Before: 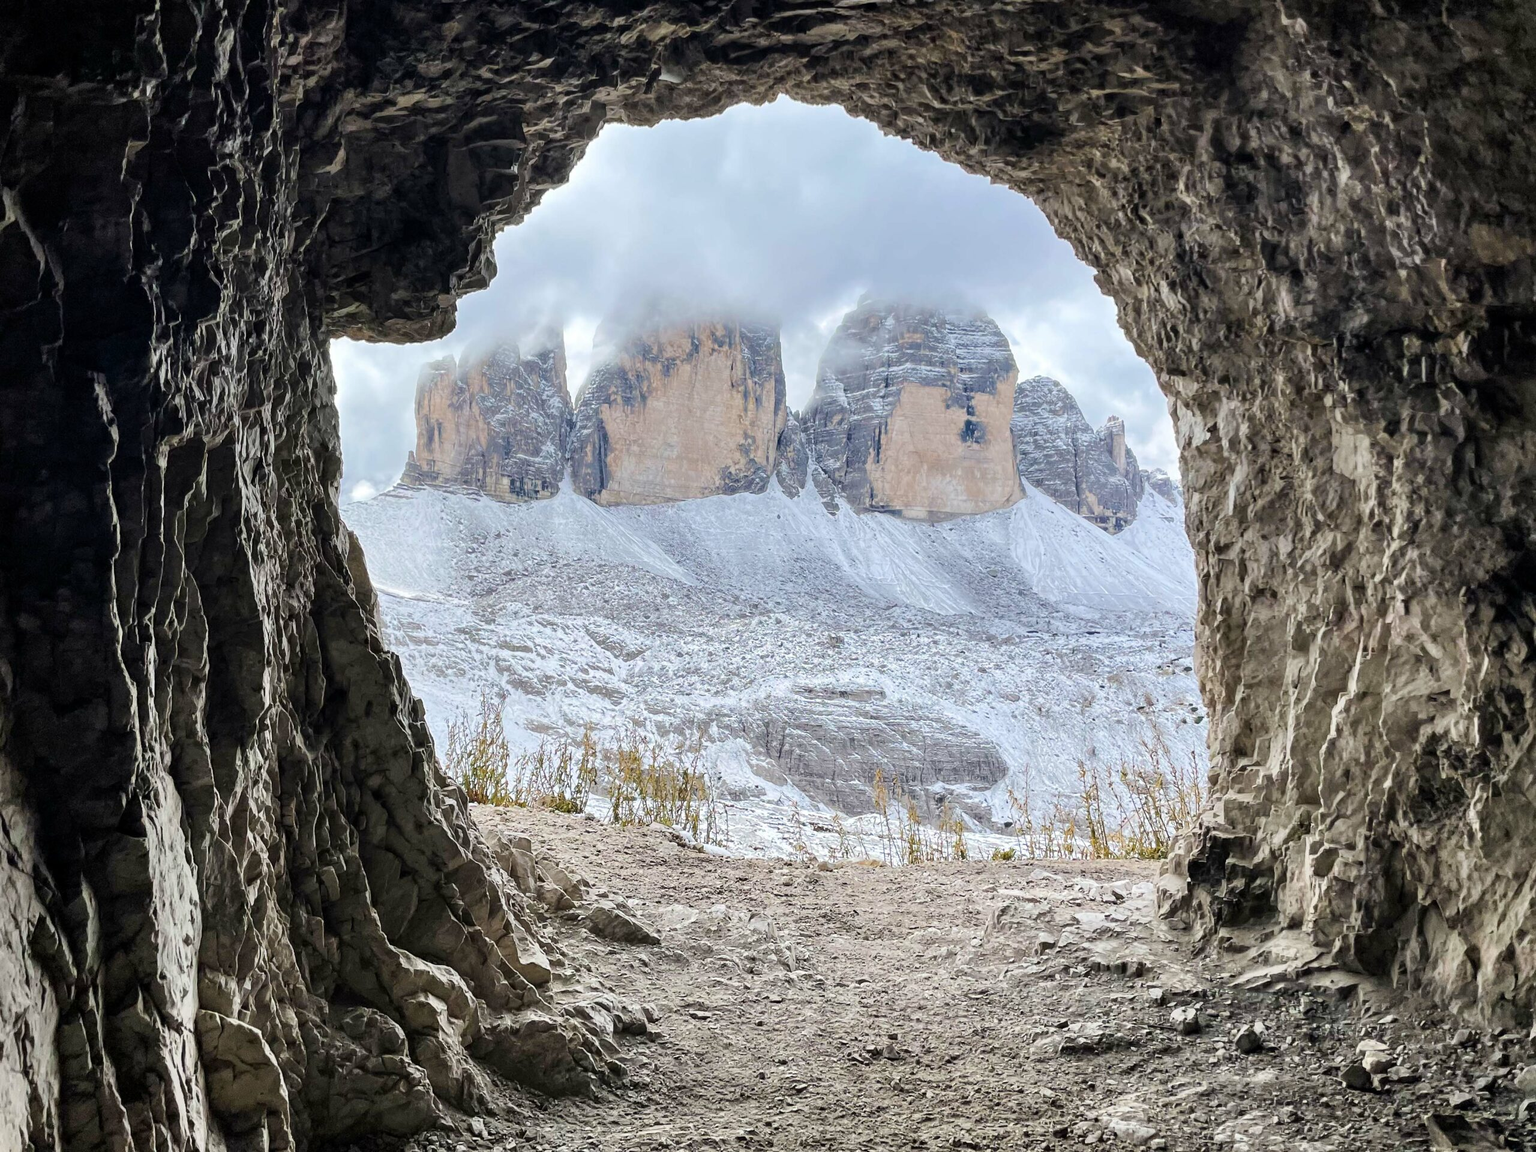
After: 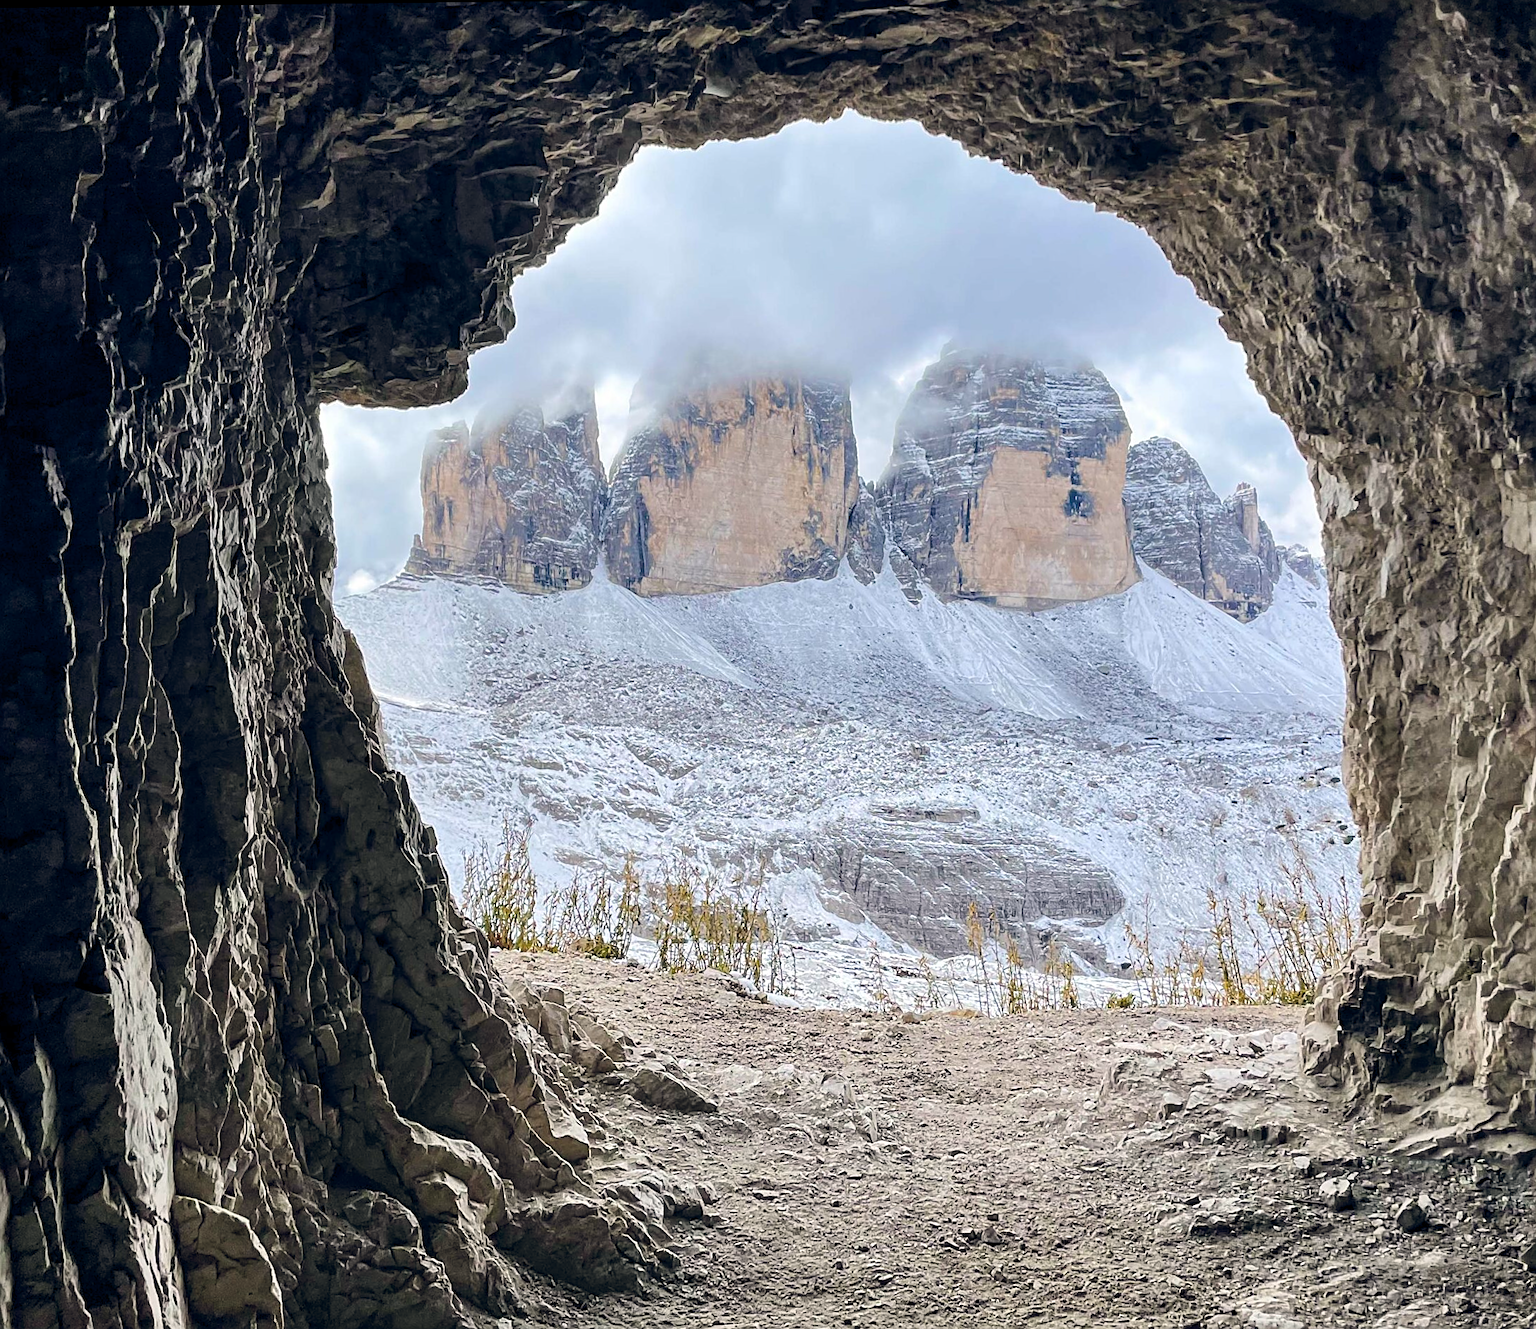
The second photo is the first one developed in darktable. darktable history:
crop and rotate: angle 0.711°, left 4.08%, top 0.989%, right 11.787%, bottom 2.618%
color balance rgb: power › hue 329.25°, highlights gain › luminance 0.696%, highlights gain › chroma 0.486%, highlights gain › hue 43.91°, global offset › chroma 0.093%, global offset › hue 250.29°, linear chroma grading › global chroma 15.395%, perceptual saturation grading › global saturation 0.719%
sharpen: on, module defaults
